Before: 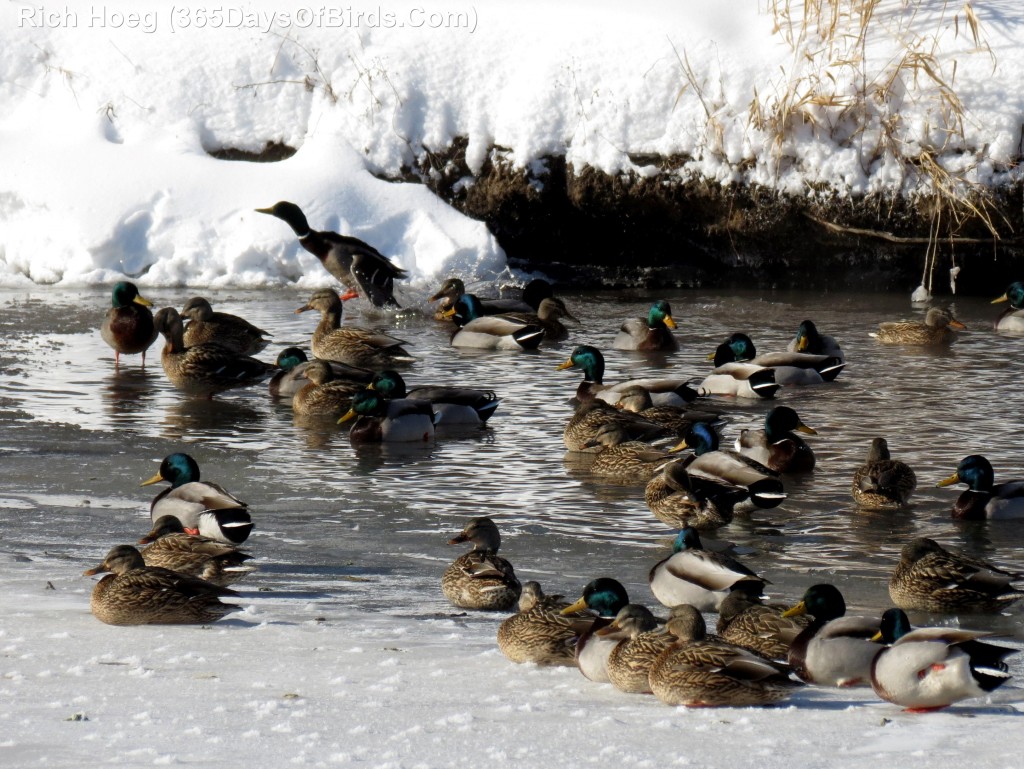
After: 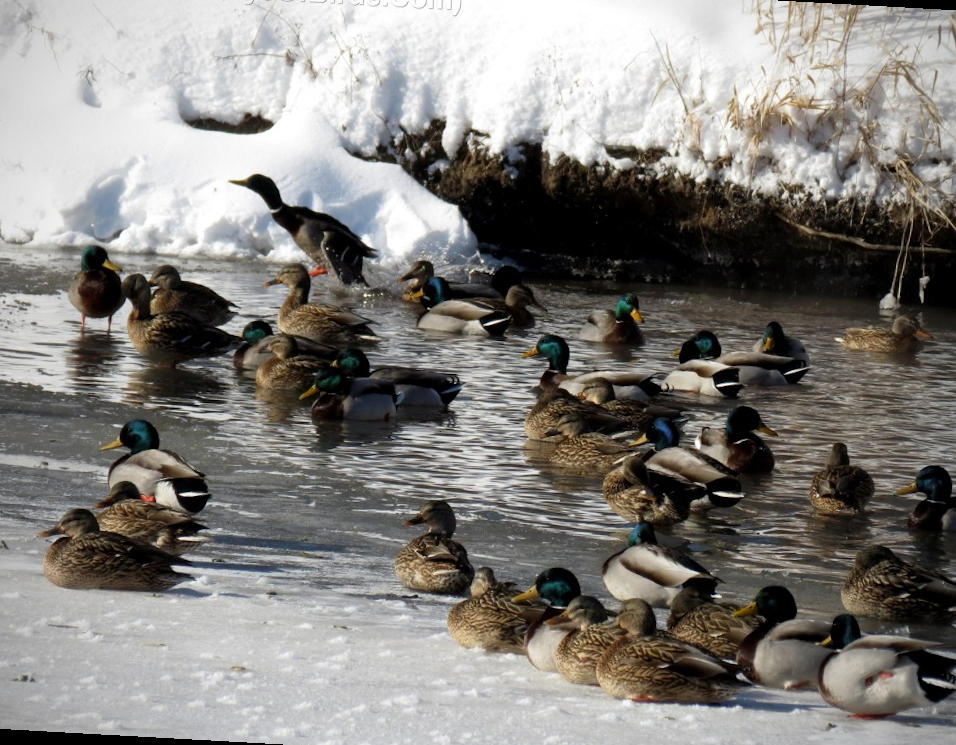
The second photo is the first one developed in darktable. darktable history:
crop and rotate: angle -3.15°, left 5.382%, top 5.225%, right 4.739%, bottom 4.345%
vignetting: on, module defaults
